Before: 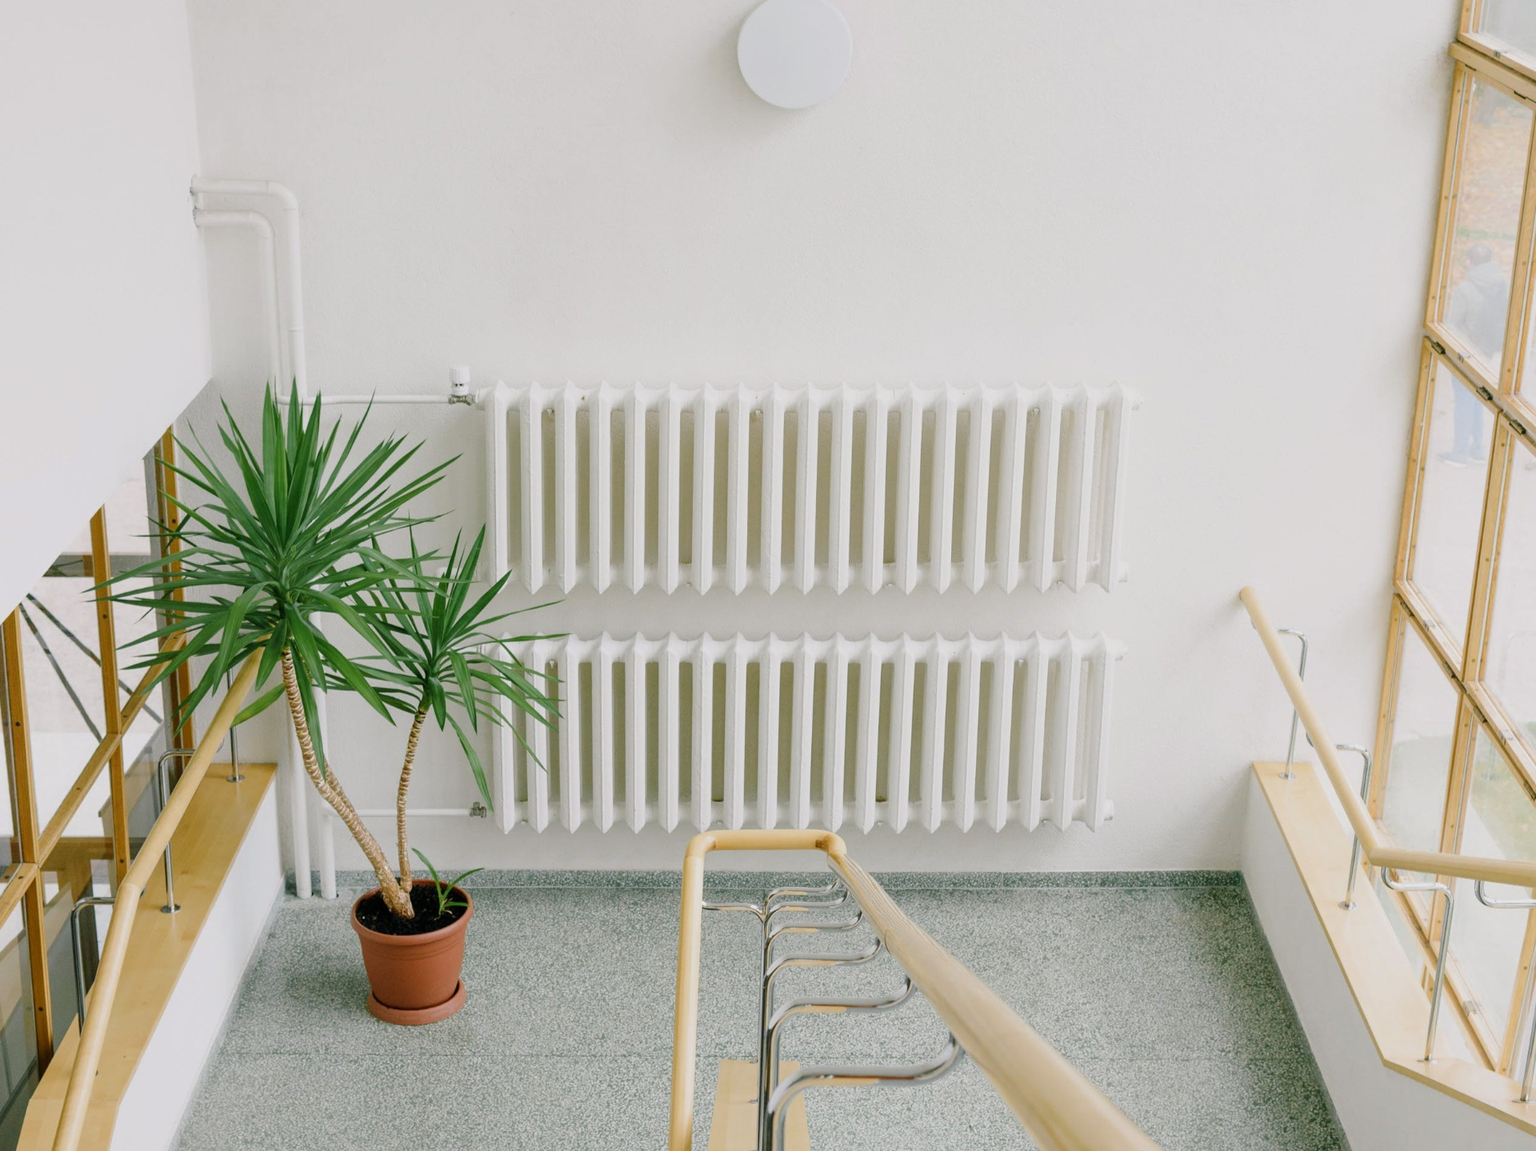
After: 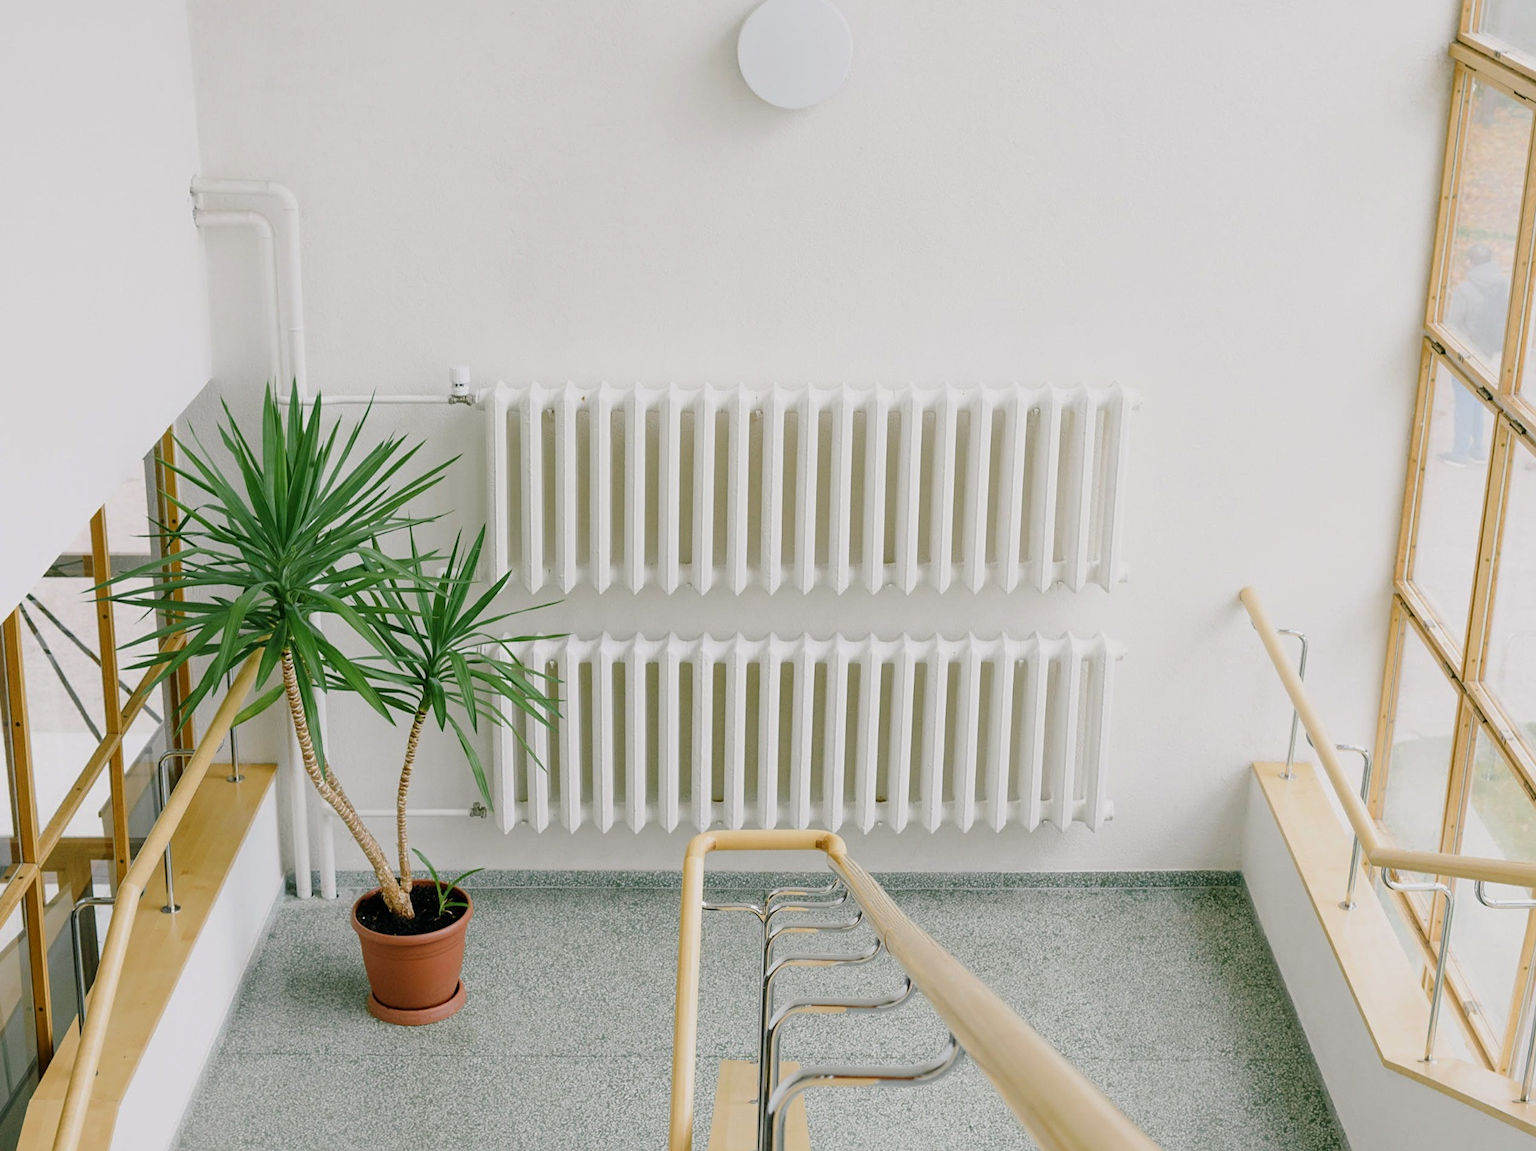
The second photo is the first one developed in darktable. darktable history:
sharpen: amount 0.2
base curve: curves: ch0 [(0, 0) (0.472, 0.455) (1, 1)], preserve colors none
